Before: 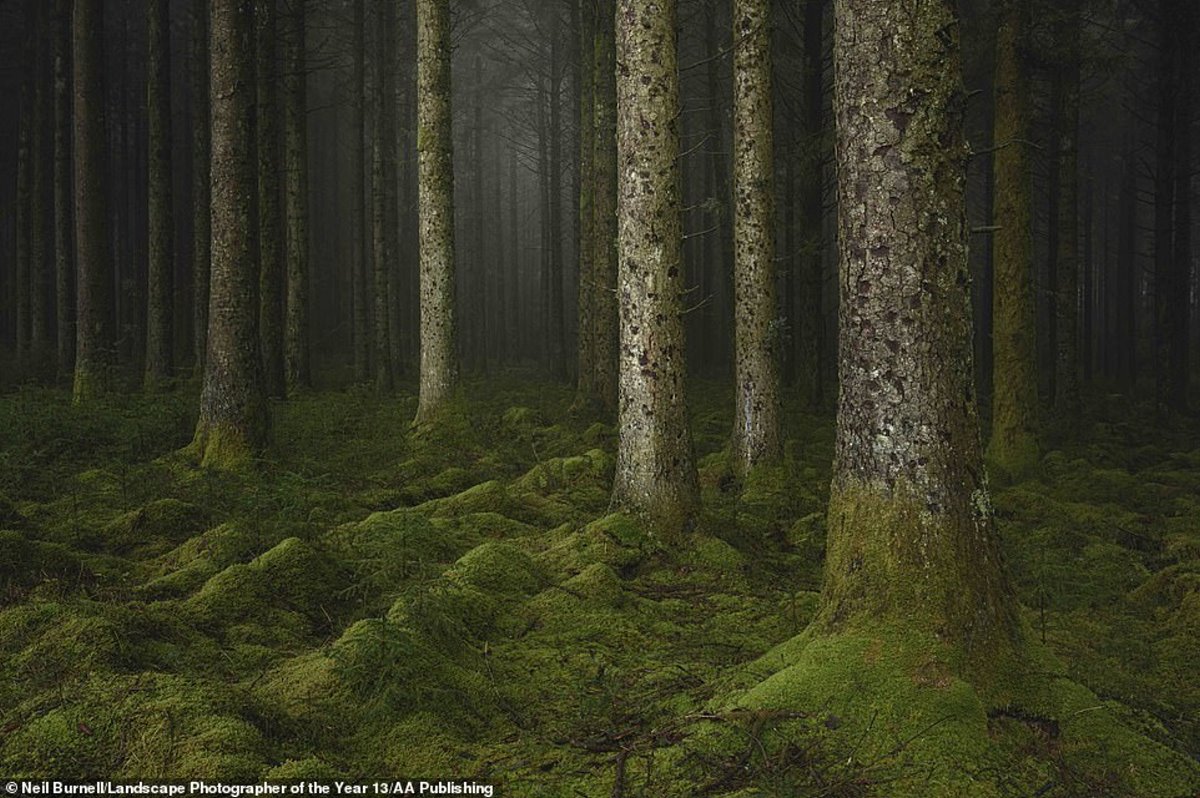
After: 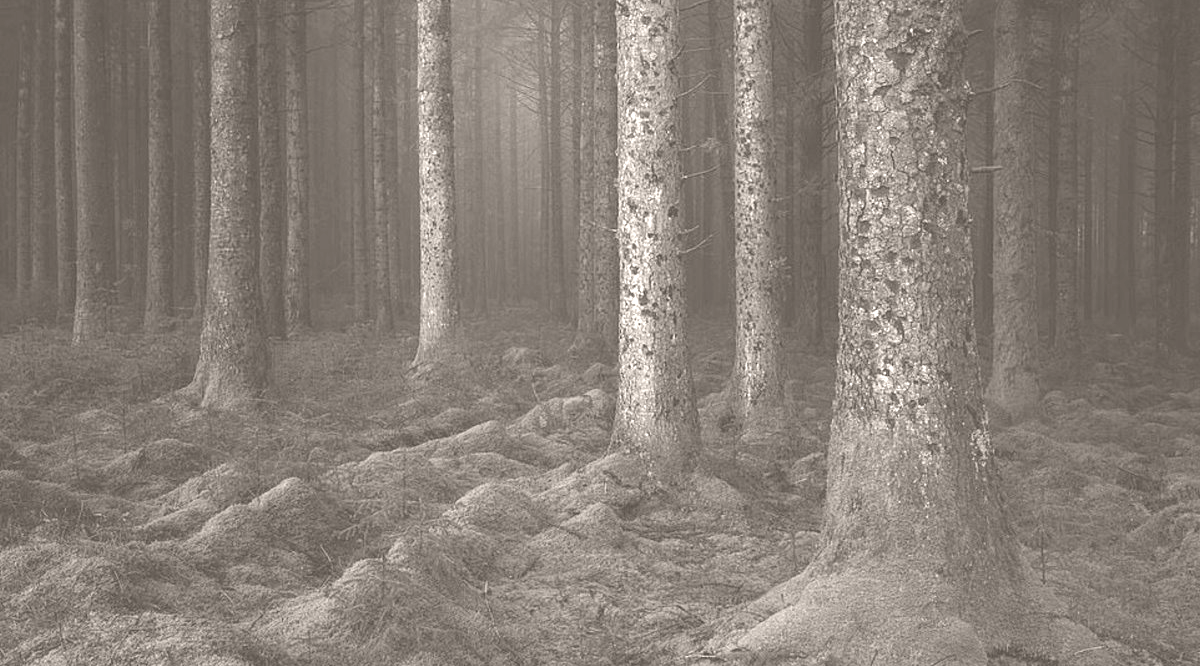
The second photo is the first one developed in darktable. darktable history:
colorize: hue 34.49°, saturation 35.33%, source mix 100%, lightness 55%, version 1
crop: top 7.625%, bottom 8.027%
